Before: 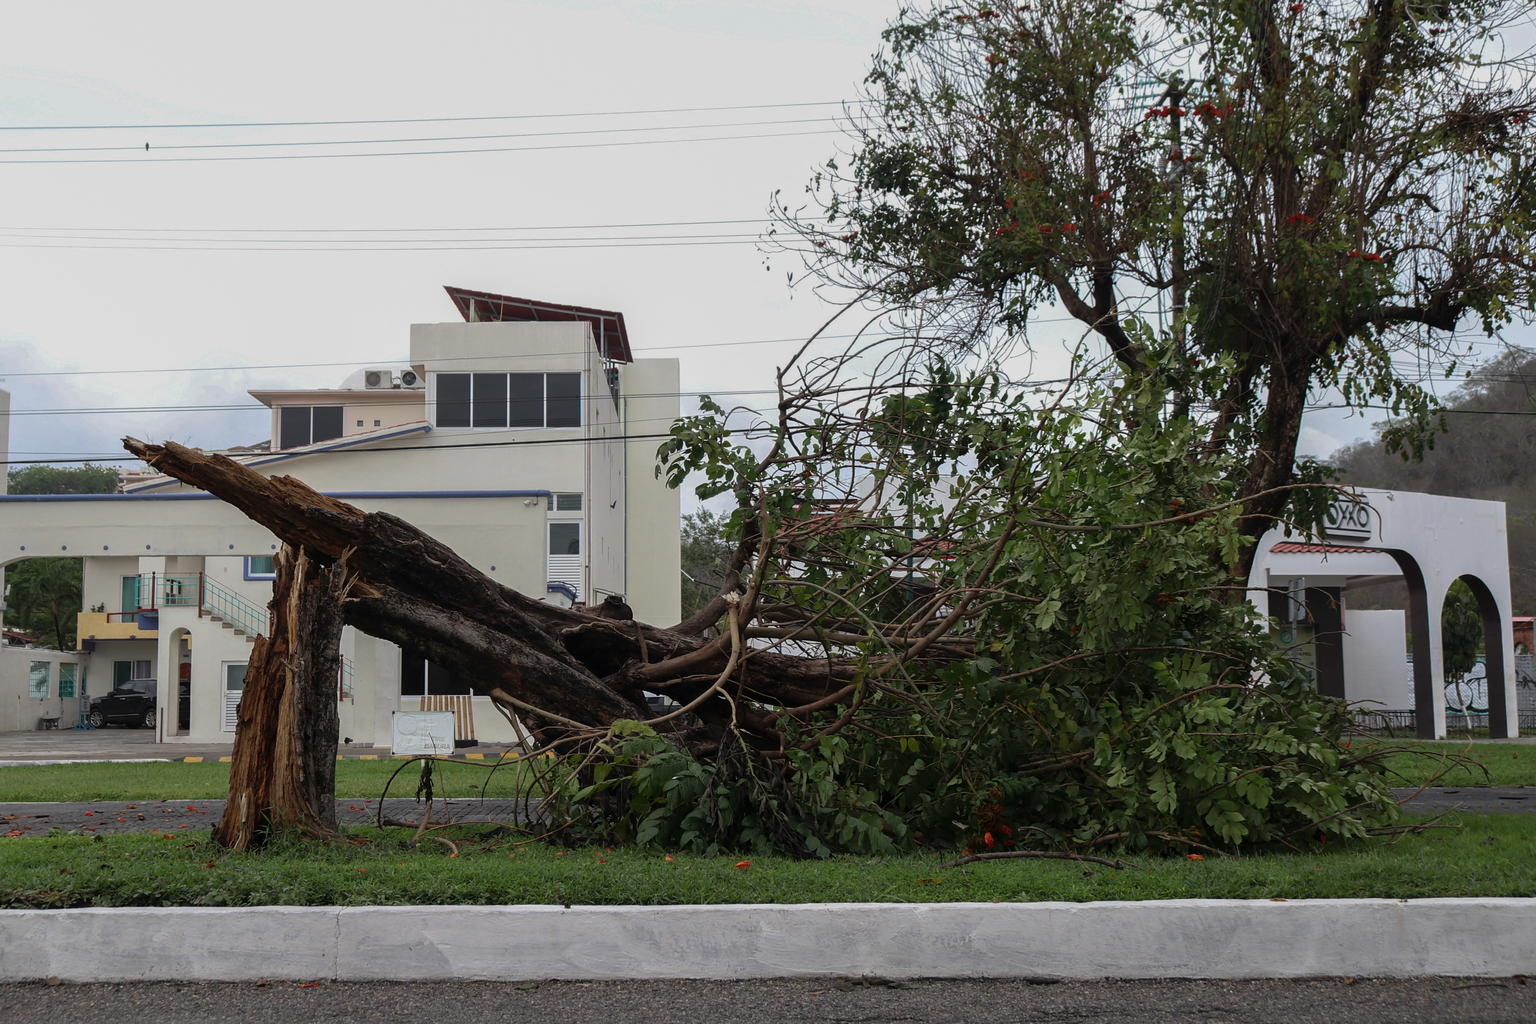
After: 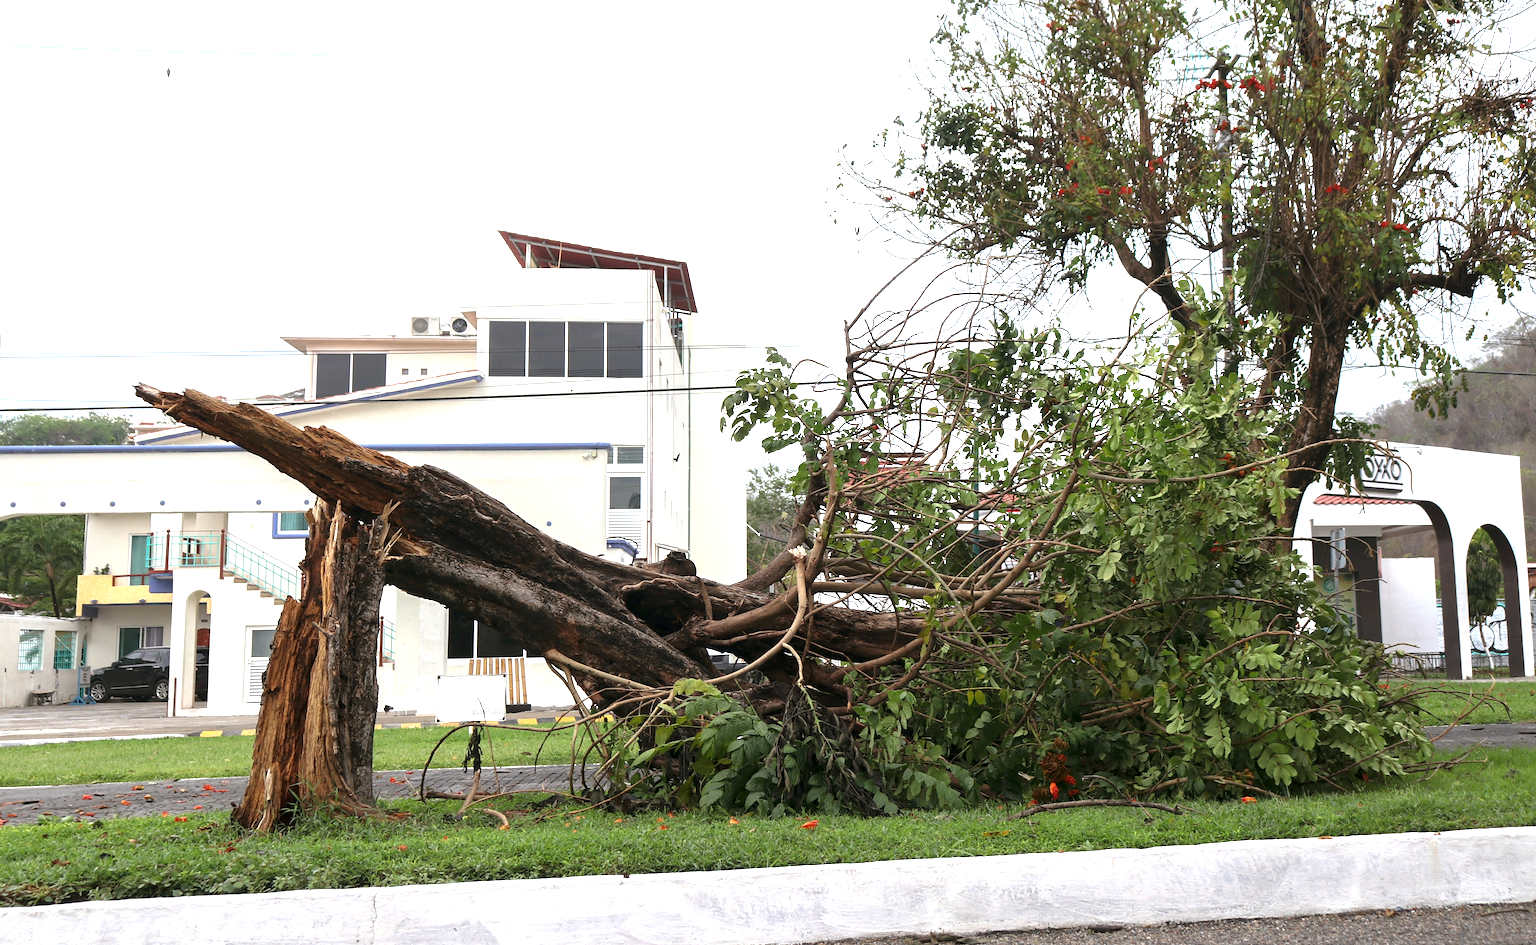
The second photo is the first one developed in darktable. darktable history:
color balance: mode lift, gamma, gain (sRGB), lift [1, 0.99, 1.01, 0.992], gamma [1, 1.037, 0.974, 0.963]
exposure: black level correction 0.001, exposure 1.719 EV, compensate exposure bias true, compensate highlight preservation false
rotate and perspective: rotation -0.013°, lens shift (vertical) -0.027, lens shift (horizontal) 0.178, crop left 0.016, crop right 0.989, crop top 0.082, crop bottom 0.918
tone equalizer: on, module defaults
